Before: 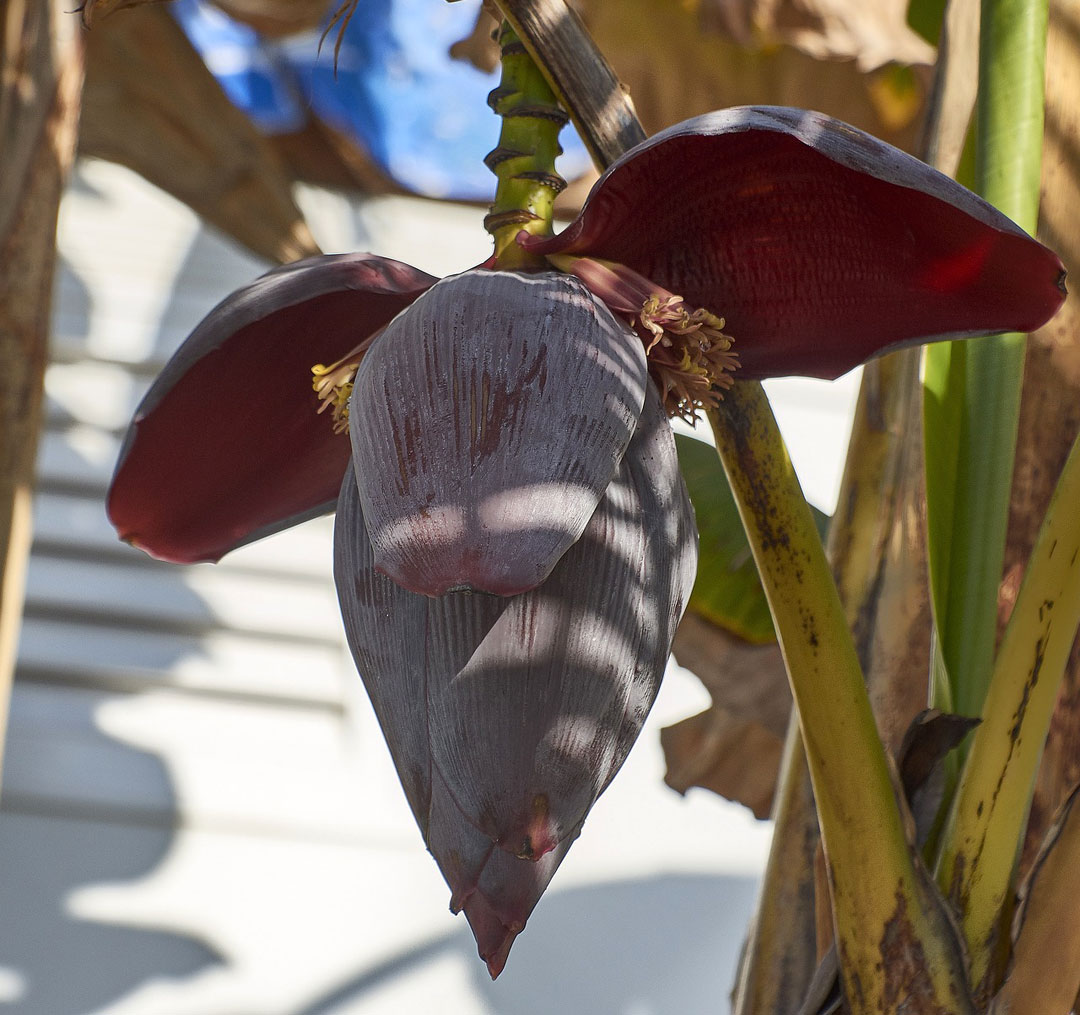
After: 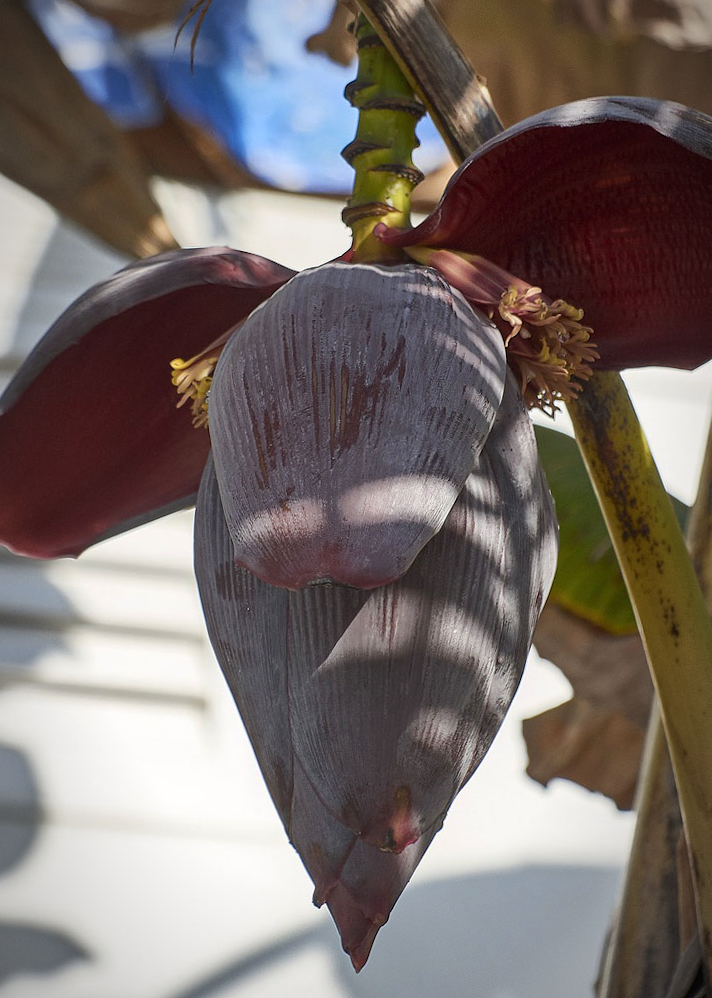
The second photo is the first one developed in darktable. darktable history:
vignetting: fall-off radius 60%, automatic ratio true
rotate and perspective: rotation -0.45°, automatic cropping original format, crop left 0.008, crop right 0.992, crop top 0.012, crop bottom 0.988
crop and rotate: left 12.673%, right 20.66%
